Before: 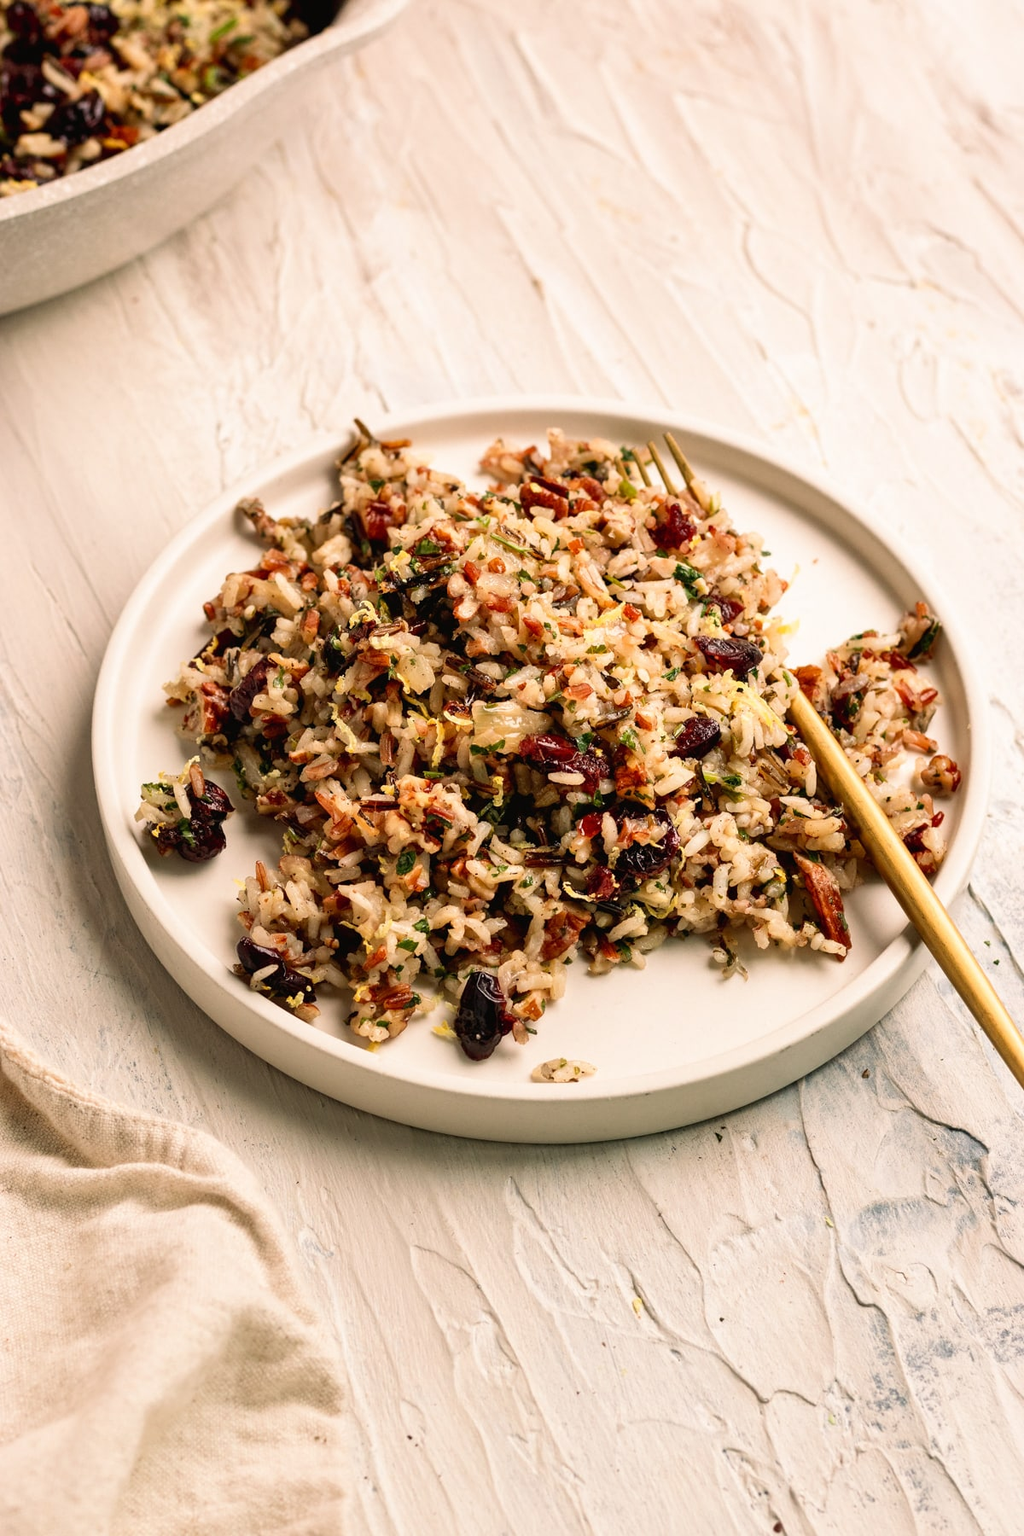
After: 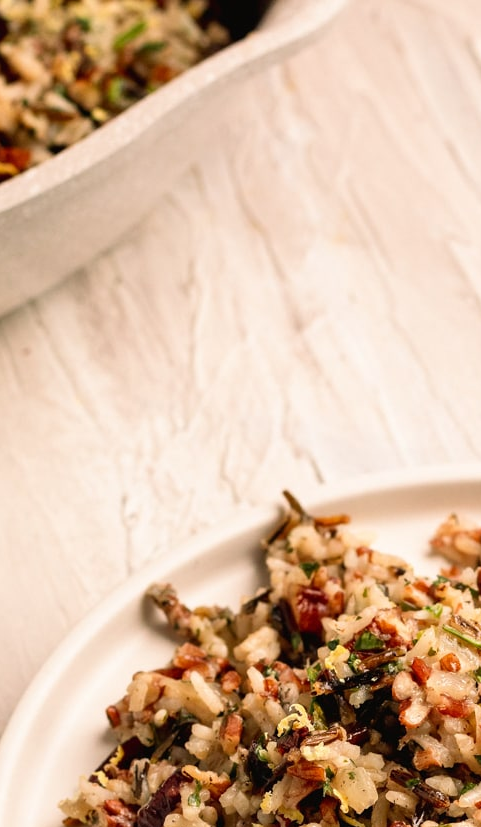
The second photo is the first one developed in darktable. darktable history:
crop and rotate: left 11.008%, top 0.046%, right 48.881%, bottom 53.983%
